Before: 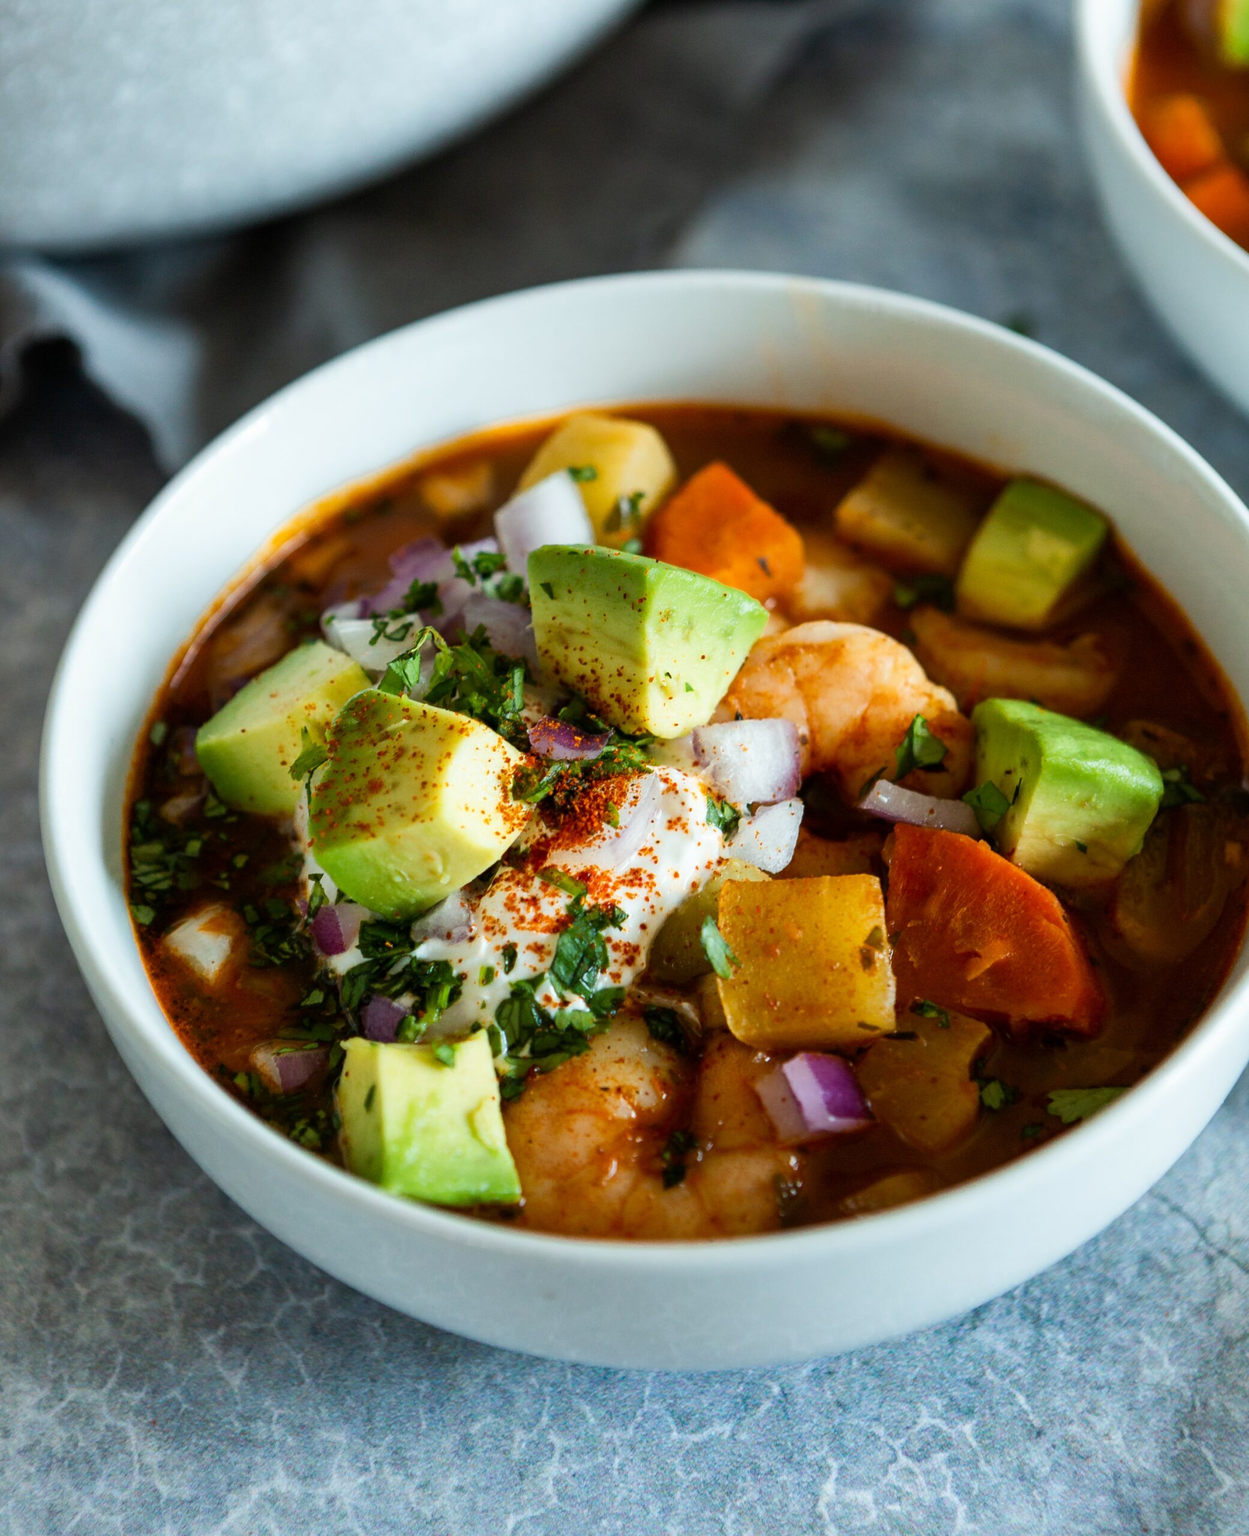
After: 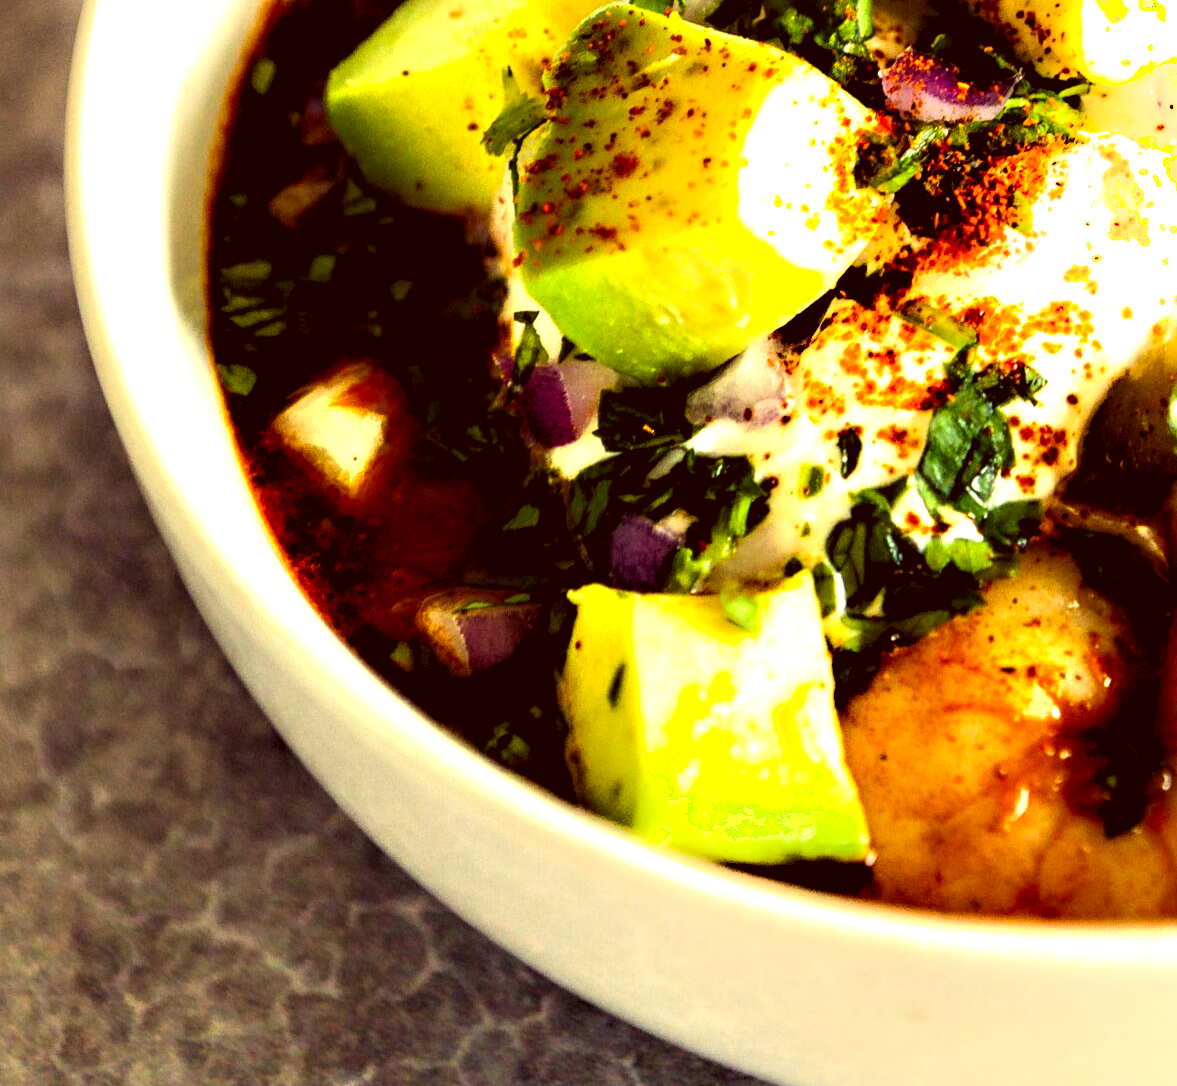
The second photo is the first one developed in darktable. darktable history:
crop: top 44.746%, right 43.433%, bottom 12.805%
contrast equalizer: octaves 7, y [[0.6 ×6], [0.55 ×6], [0 ×6], [0 ×6], [0 ×6]]
exposure: black level correction 0.001, exposure 0.498 EV, compensate exposure bias true, compensate highlight preservation false
color correction: highlights a* 9.82, highlights b* 39.04, shadows a* 15.04, shadows b* 3.39
shadows and highlights: shadows -89.83, highlights 90.52, soften with gaussian
levels: levels [0.062, 0.494, 0.925]
